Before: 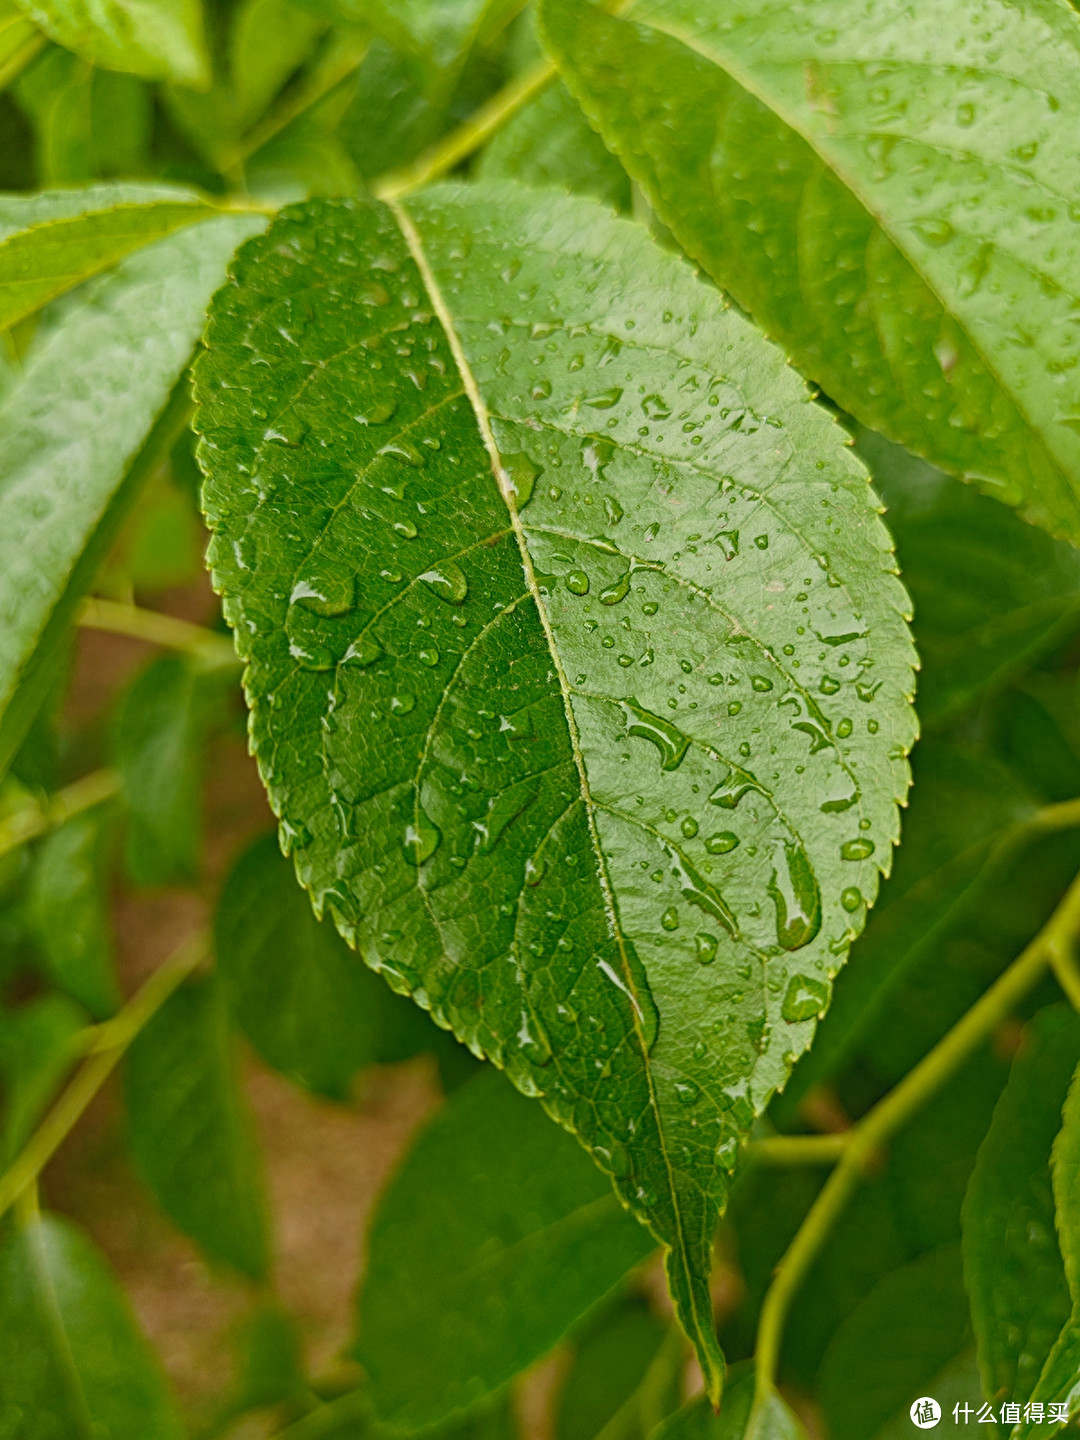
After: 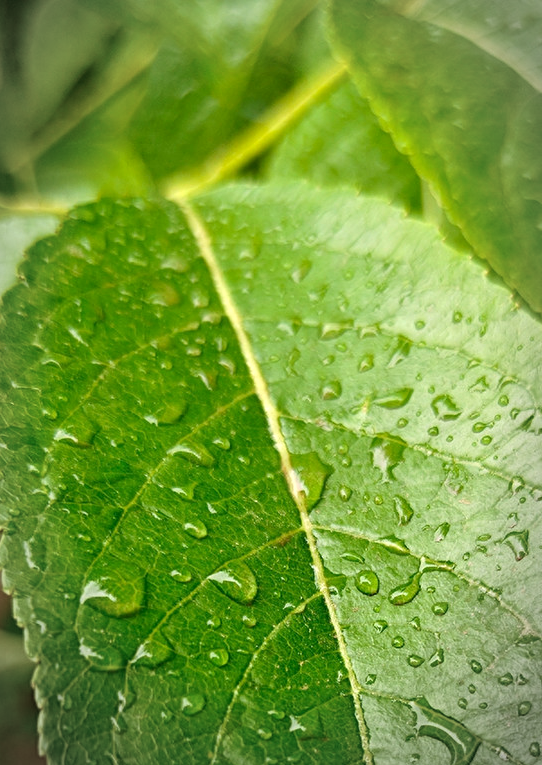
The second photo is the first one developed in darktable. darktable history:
vignetting: automatic ratio true
crop: left 19.517%, right 30.272%, bottom 46.857%
exposure: black level correction 0.001, exposure 0.498 EV, compensate highlight preservation false
